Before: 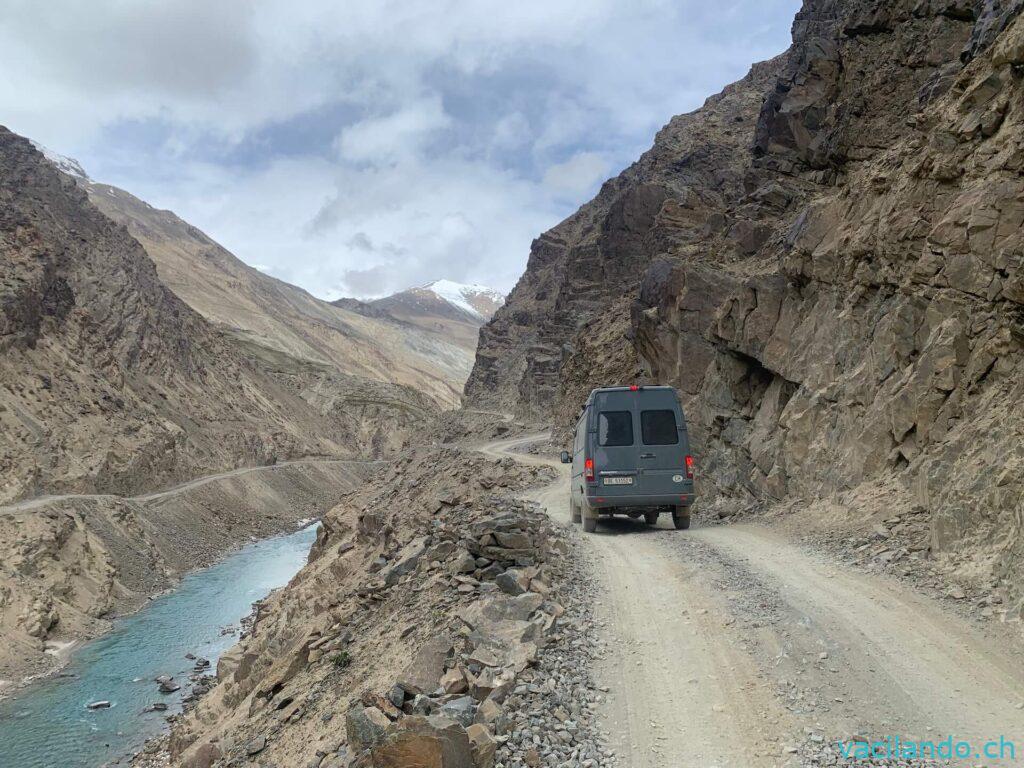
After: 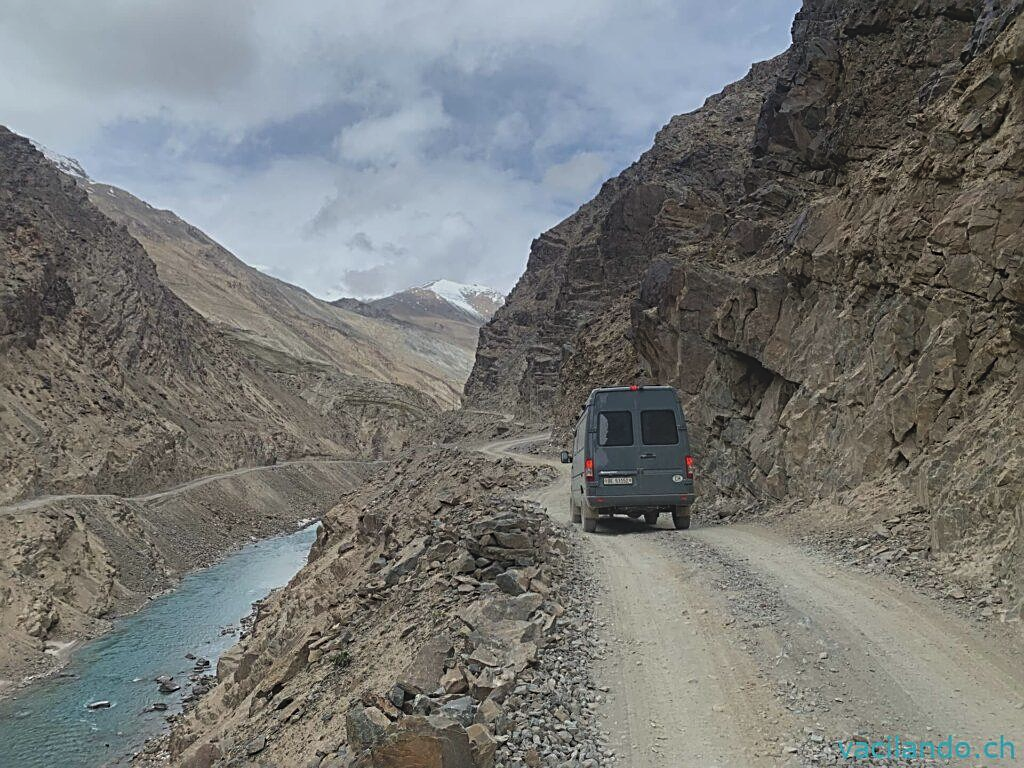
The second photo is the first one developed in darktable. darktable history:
exposure: black level correction -0.015, exposure -0.5 EV, compensate highlight preservation false
sharpen: radius 2.543, amount 0.636
